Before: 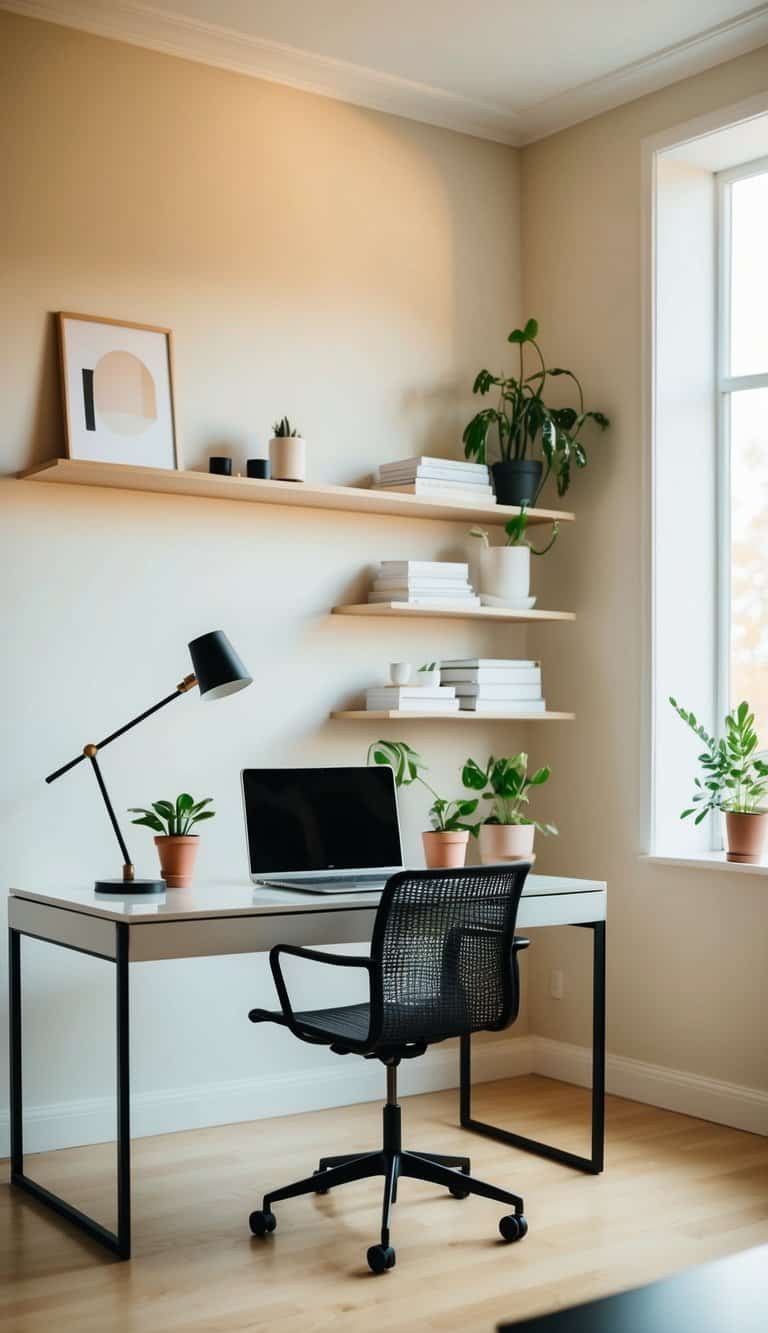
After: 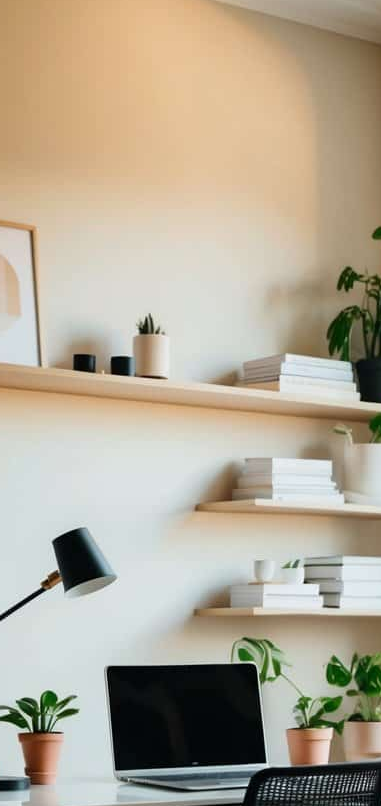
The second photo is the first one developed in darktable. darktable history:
crop: left 17.724%, top 7.739%, right 32.581%, bottom 31.722%
